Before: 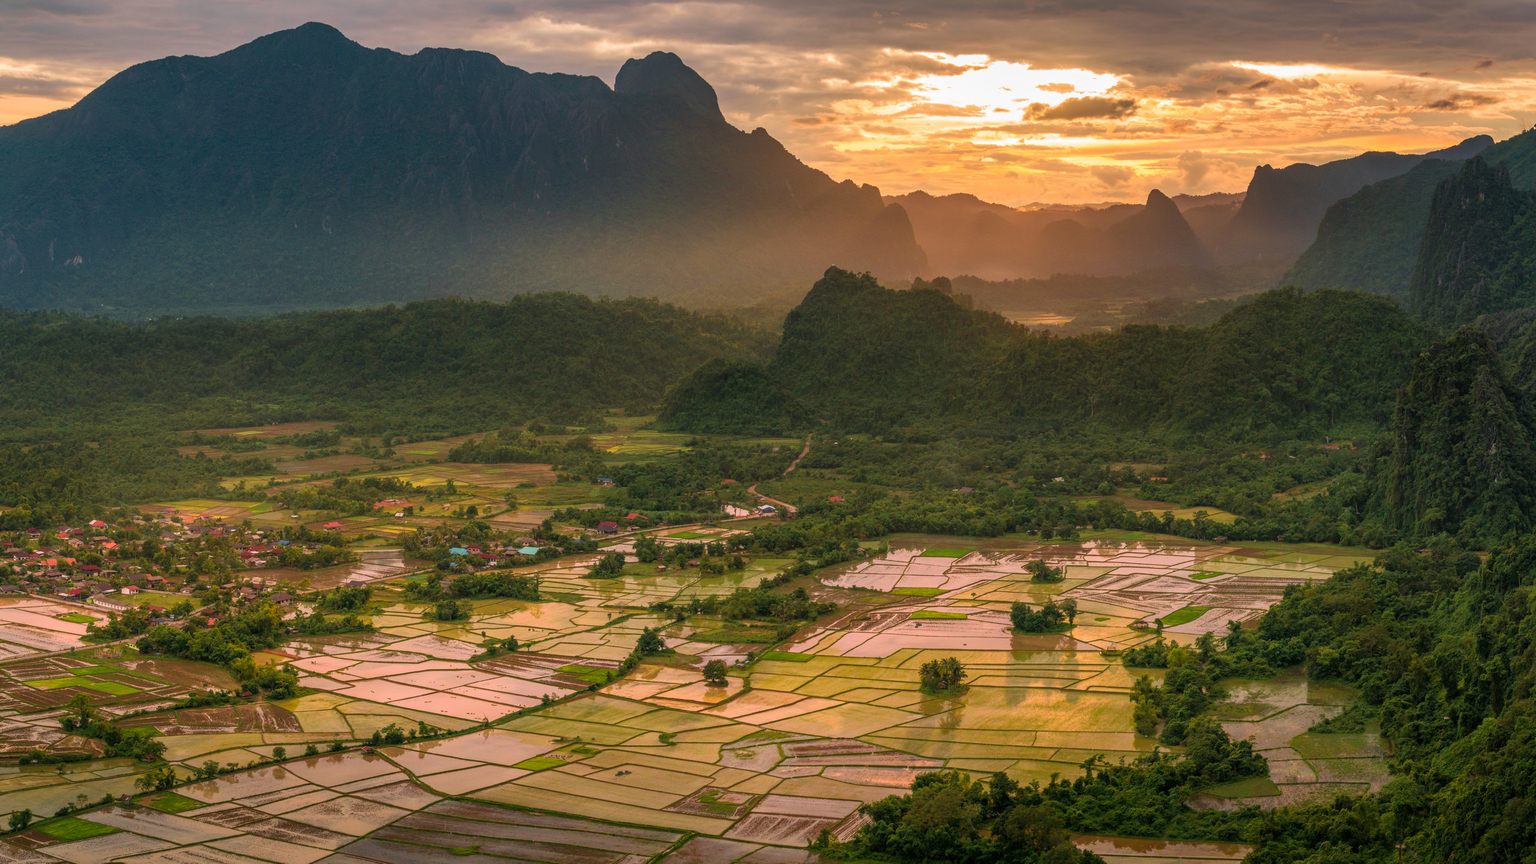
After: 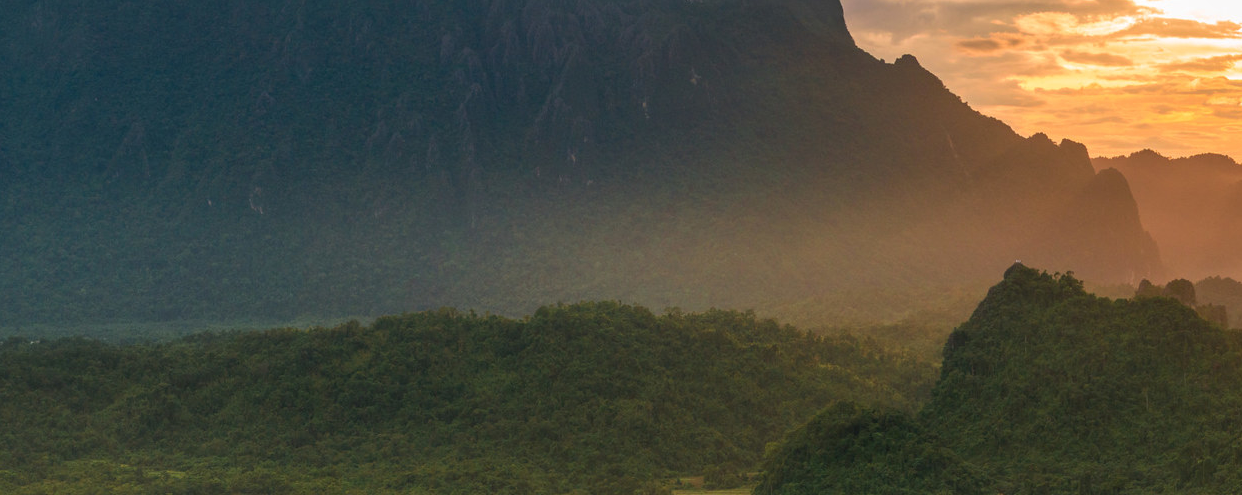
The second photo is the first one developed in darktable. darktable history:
crop: left 10.216%, top 10.606%, right 35.966%, bottom 51.223%
color balance rgb: highlights gain › chroma 0.114%, highlights gain › hue 332.43°, perceptual saturation grading › global saturation -0.05%, global vibrance 9.432%
